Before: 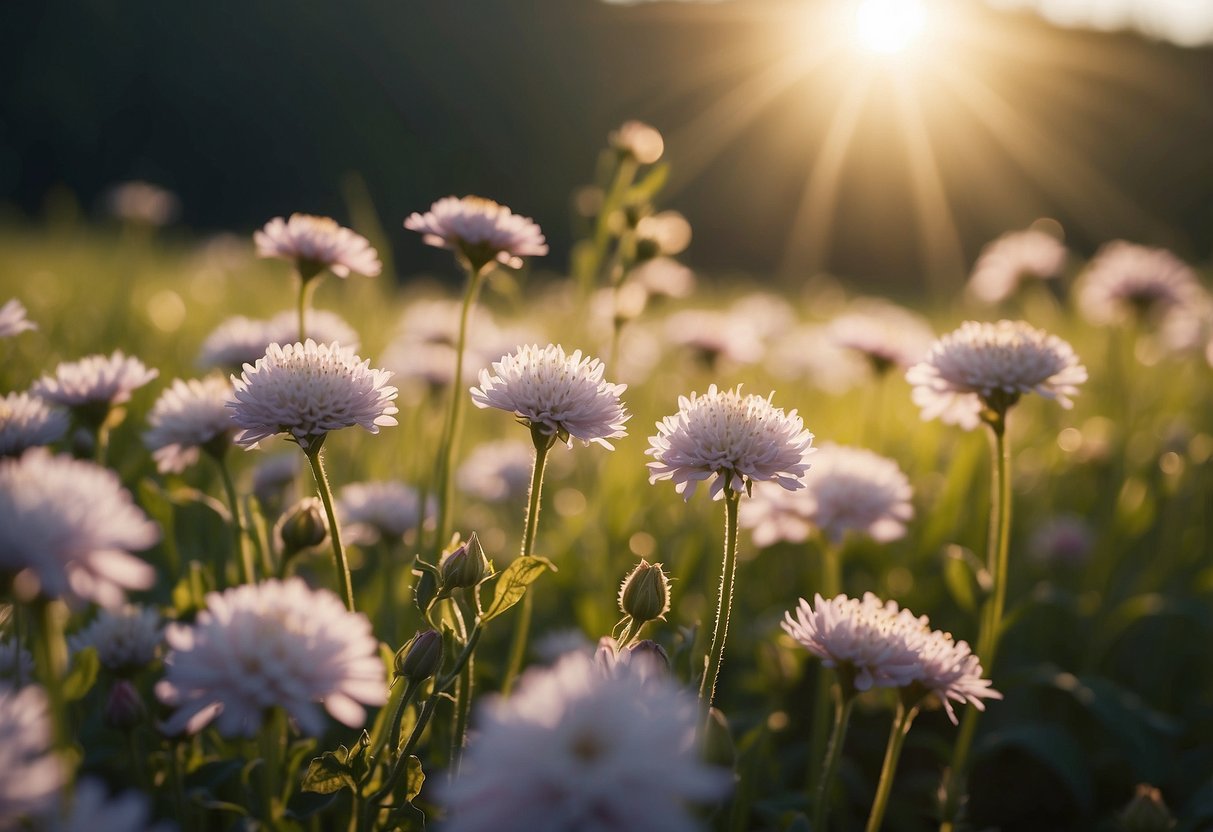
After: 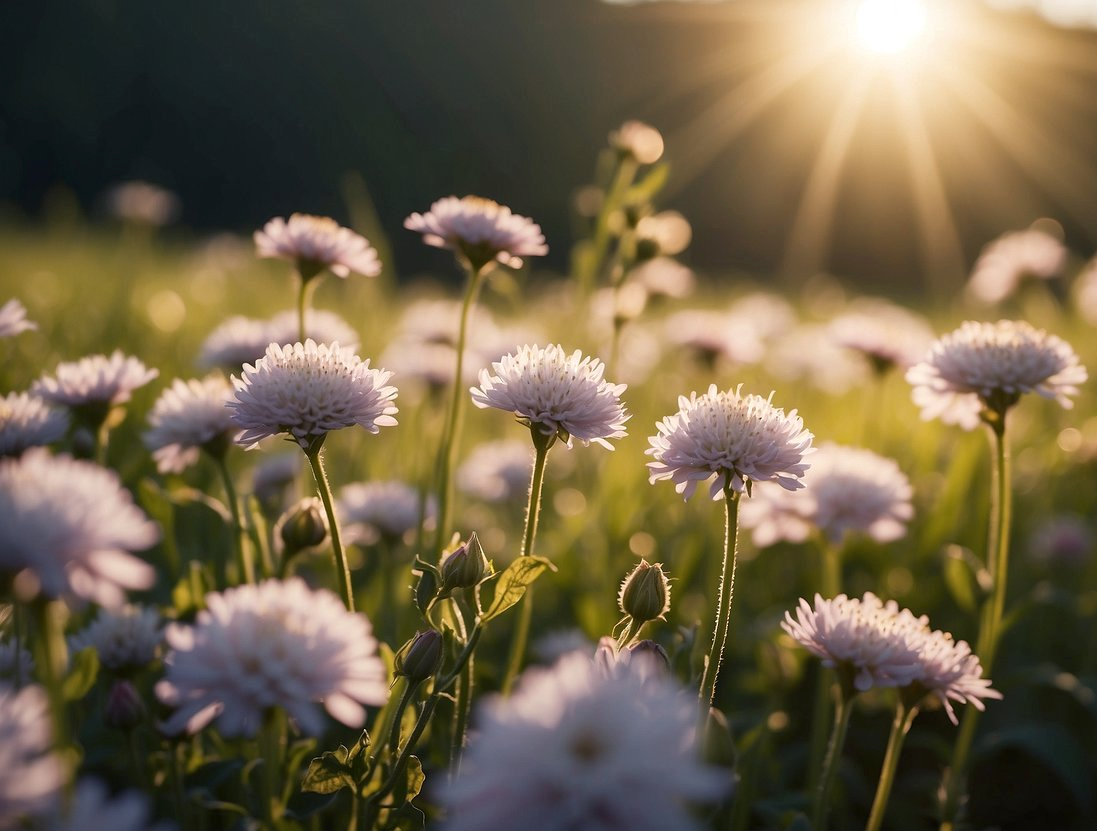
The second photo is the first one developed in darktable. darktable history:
local contrast: mode bilateral grid, contrast 20, coarseness 50, detail 120%, midtone range 0.2
crop: right 9.509%, bottom 0.031%
